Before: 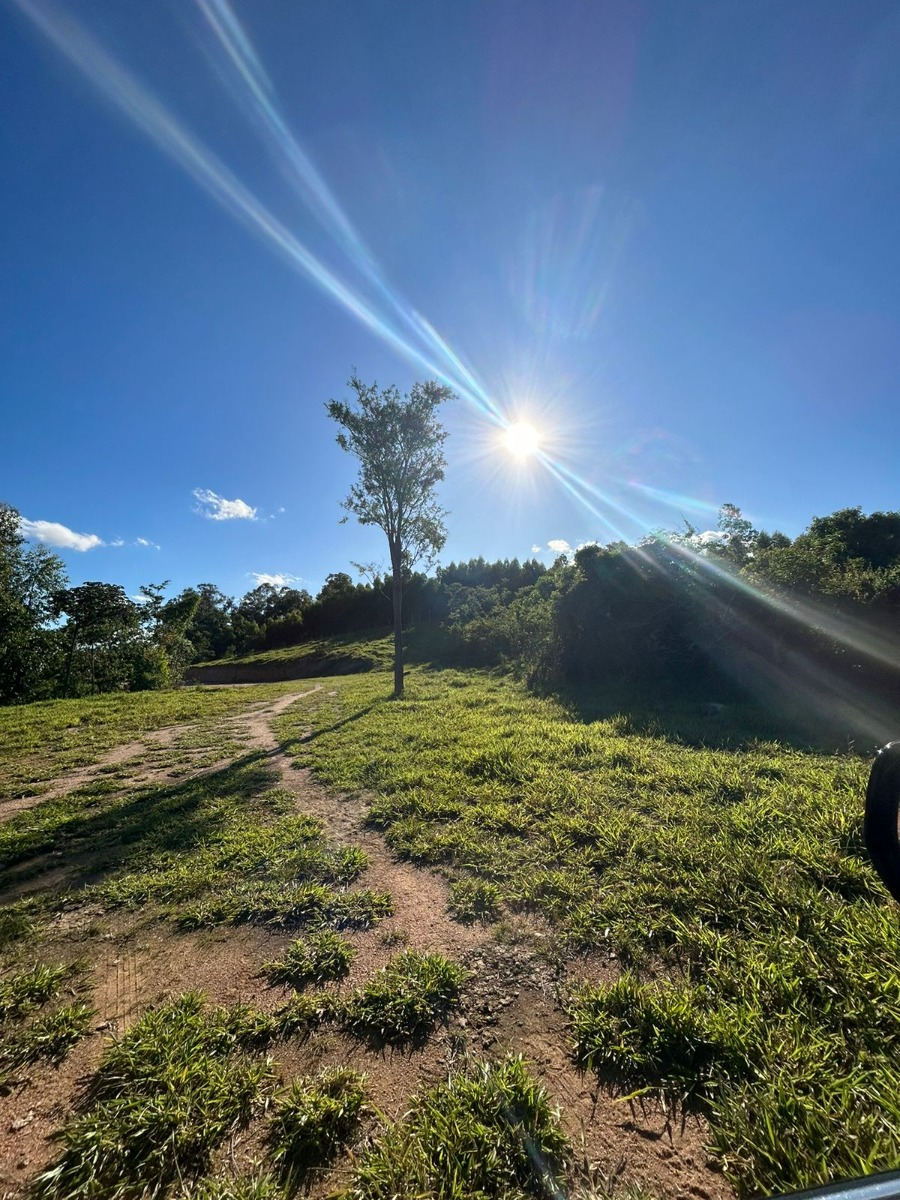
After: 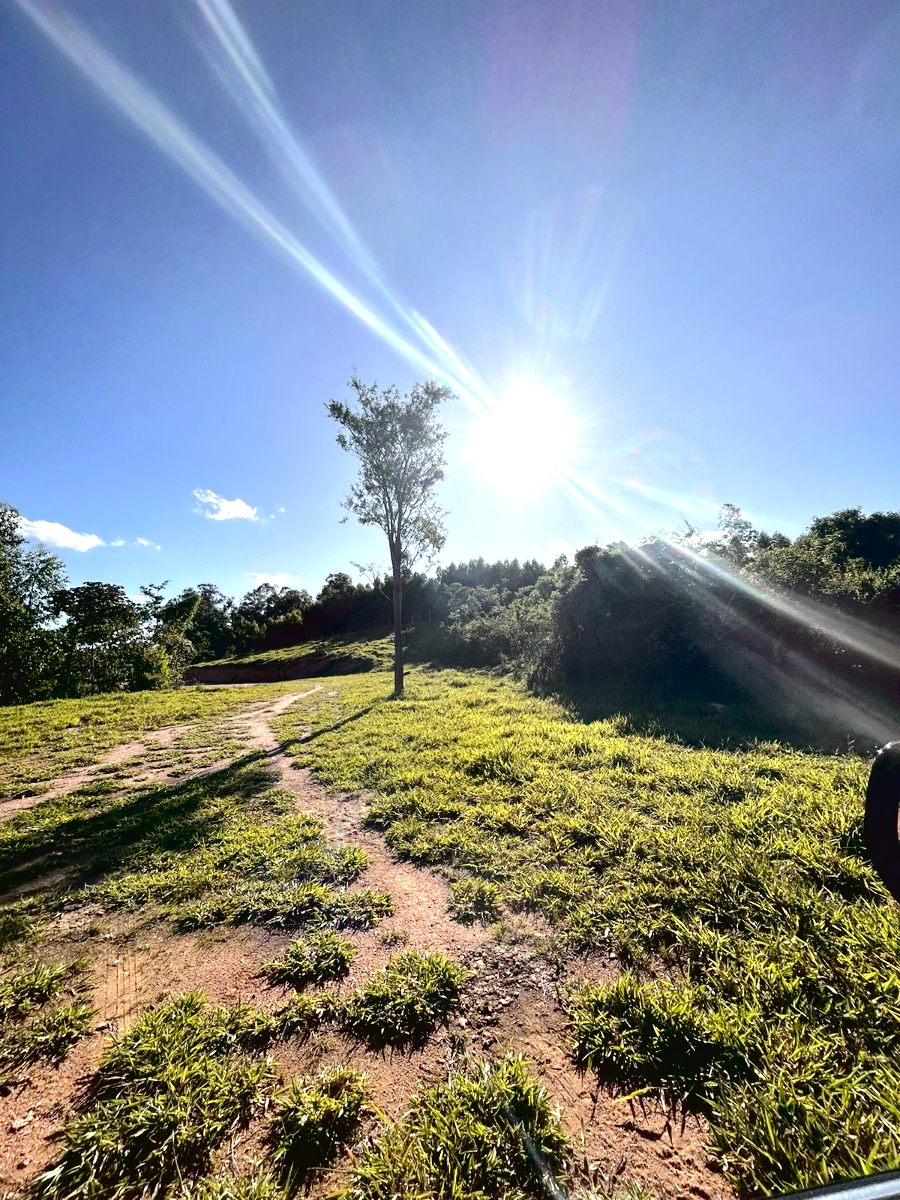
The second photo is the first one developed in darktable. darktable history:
exposure: black level correction 0.01, exposure 1 EV, compensate highlight preservation false
tone curve: curves: ch0 [(0, 0.032) (0.094, 0.08) (0.265, 0.208) (0.41, 0.417) (0.498, 0.496) (0.638, 0.673) (0.845, 0.828) (0.994, 0.964)]; ch1 [(0, 0) (0.161, 0.092) (0.37, 0.302) (0.417, 0.434) (0.492, 0.502) (0.576, 0.589) (0.644, 0.638) (0.725, 0.765) (1, 1)]; ch2 [(0, 0) (0.352, 0.403) (0.45, 0.469) (0.521, 0.515) (0.55, 0.528) (0.589, 0.576) (1, 1)], color space Lab, independent channels, preserve colors none
